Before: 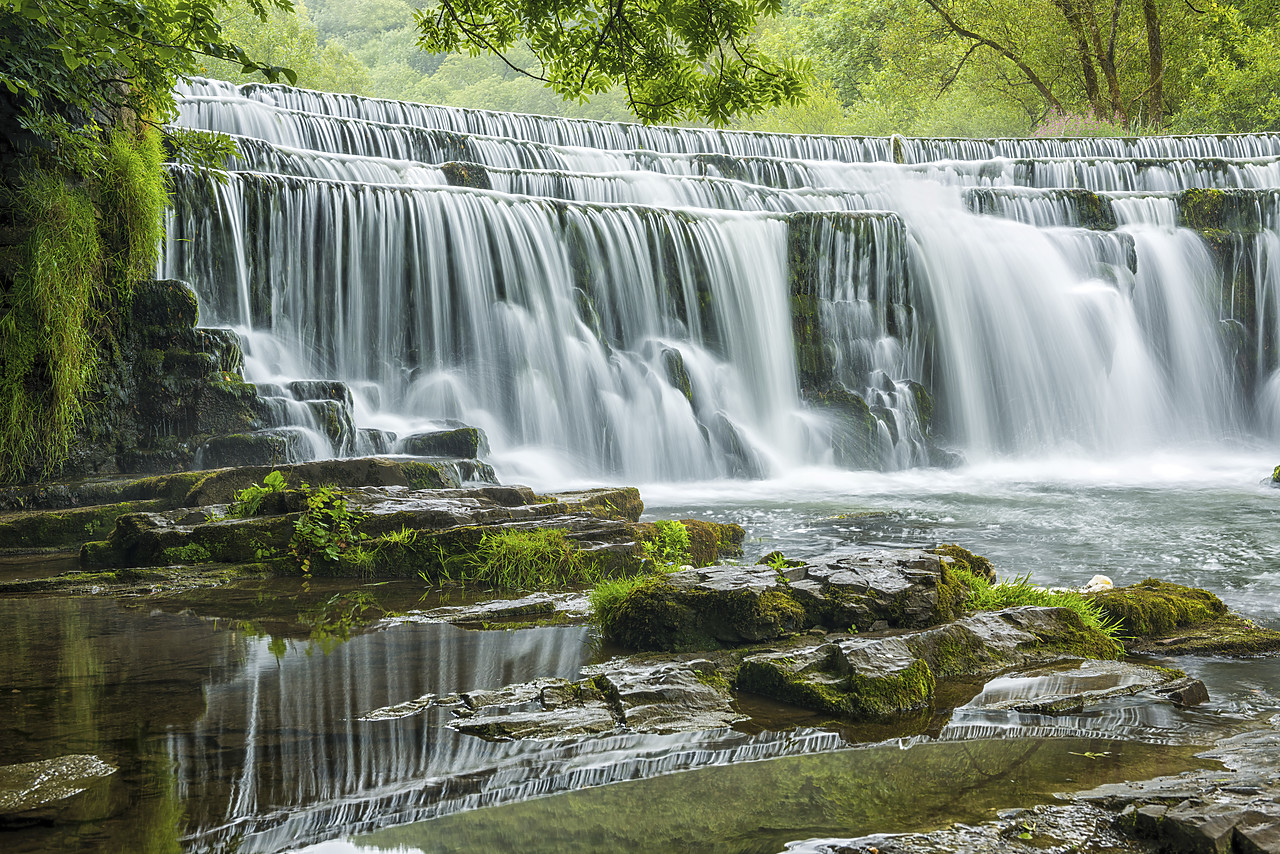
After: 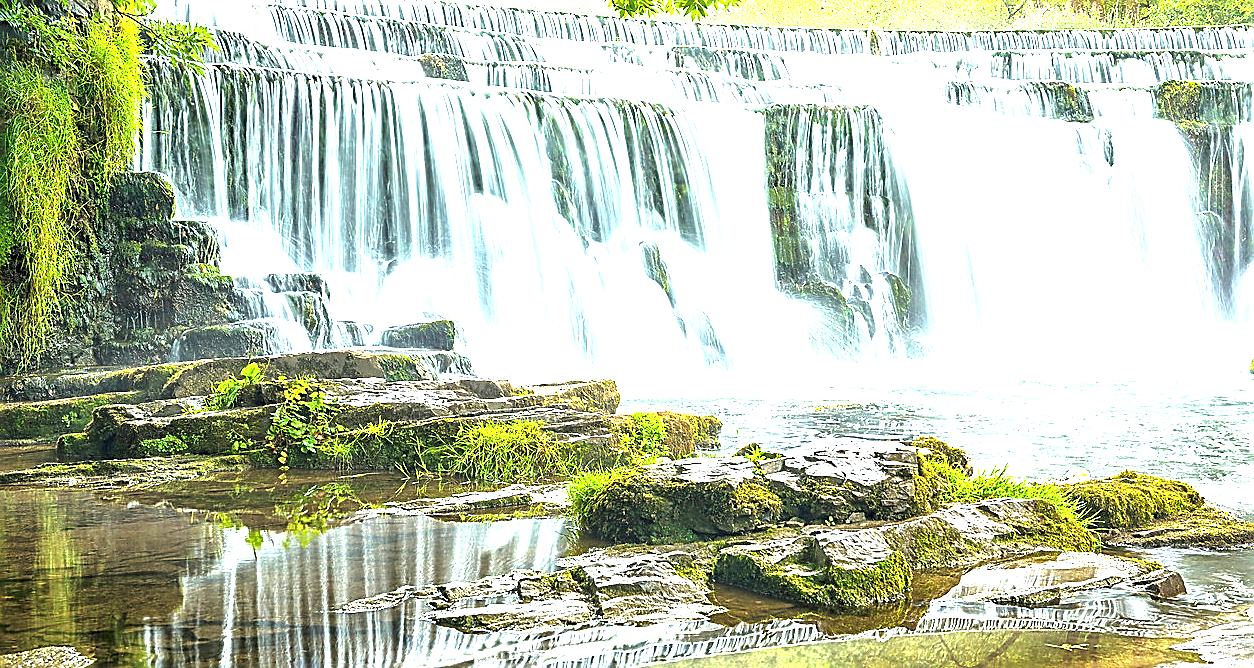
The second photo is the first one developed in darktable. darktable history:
exposure: black level correction 0, exposure 2.34 EV, compensate highlight preservation false
crop and rotate: left 1.857%, top 12.689%, right 0.142%, bottom 8.983%
shadows and highlights: shadows 25.17, highlights -24.68
sharpen: amount 0.751
